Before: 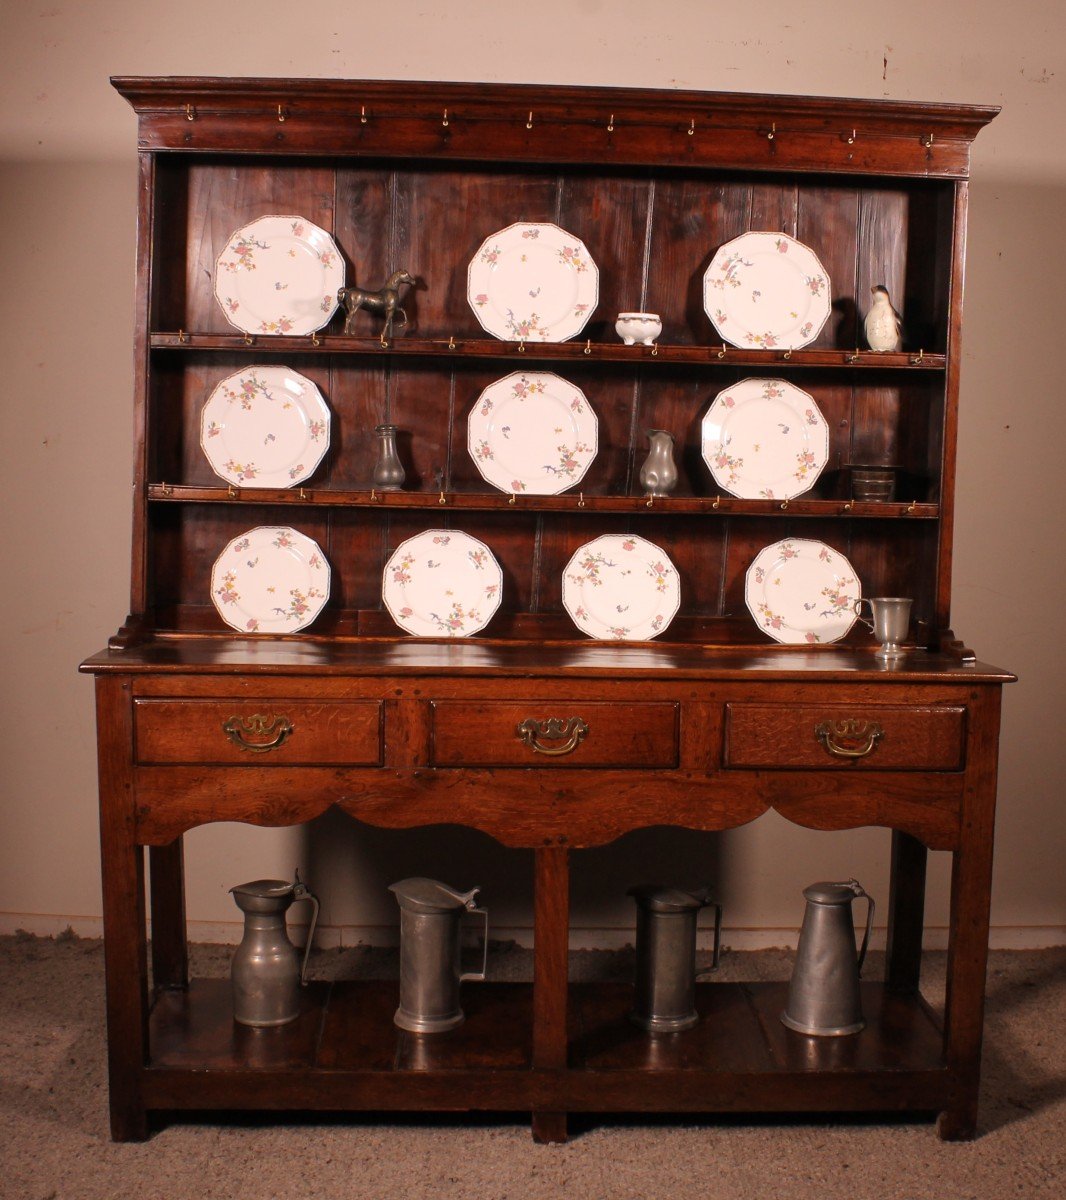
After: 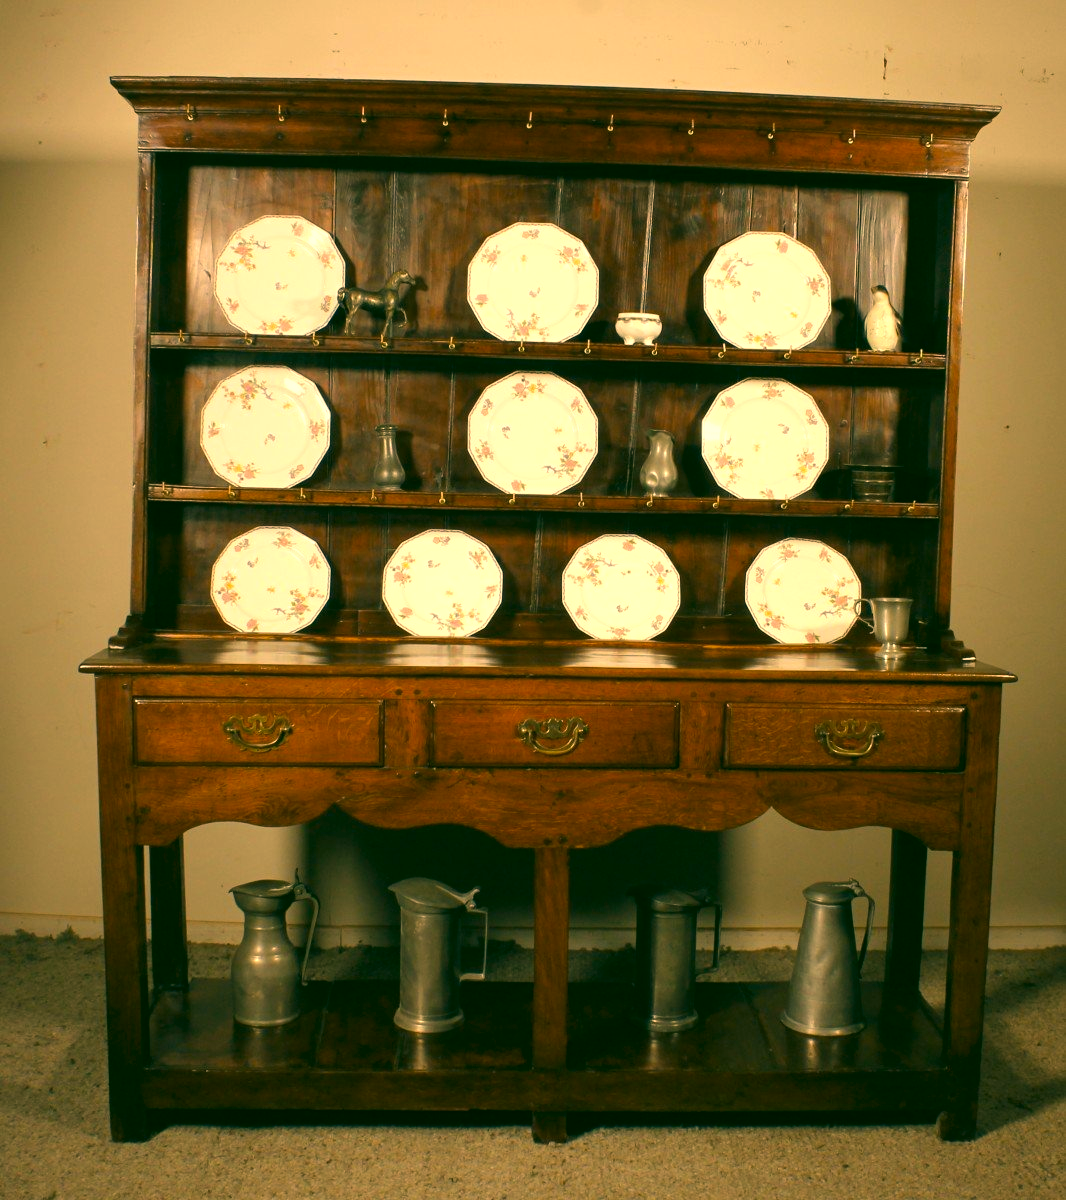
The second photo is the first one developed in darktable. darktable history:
exposure: black level correction 0, exposure 0.499 EV, compensate highlight preservation false
color correction: highlights a* 5.66, highlights b* 32.96, shadows a* -25.87, shadows b* 3.73
